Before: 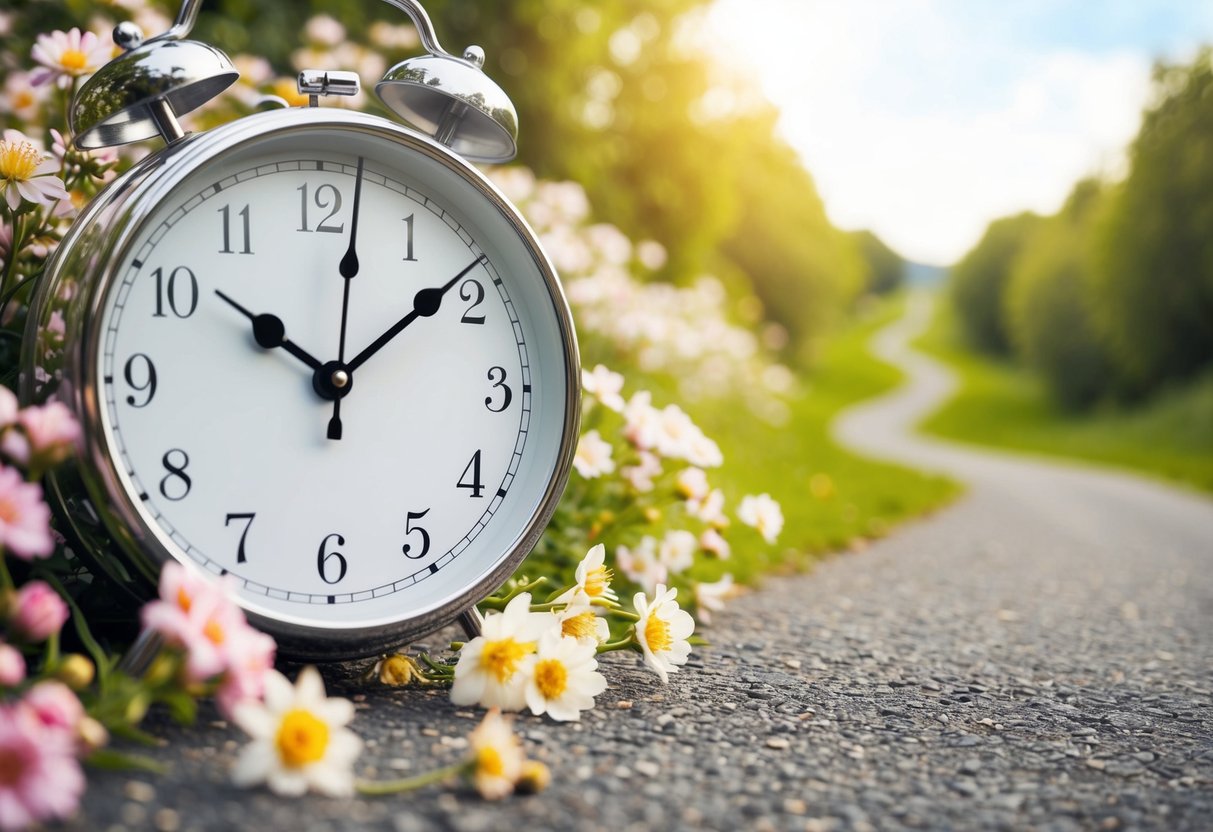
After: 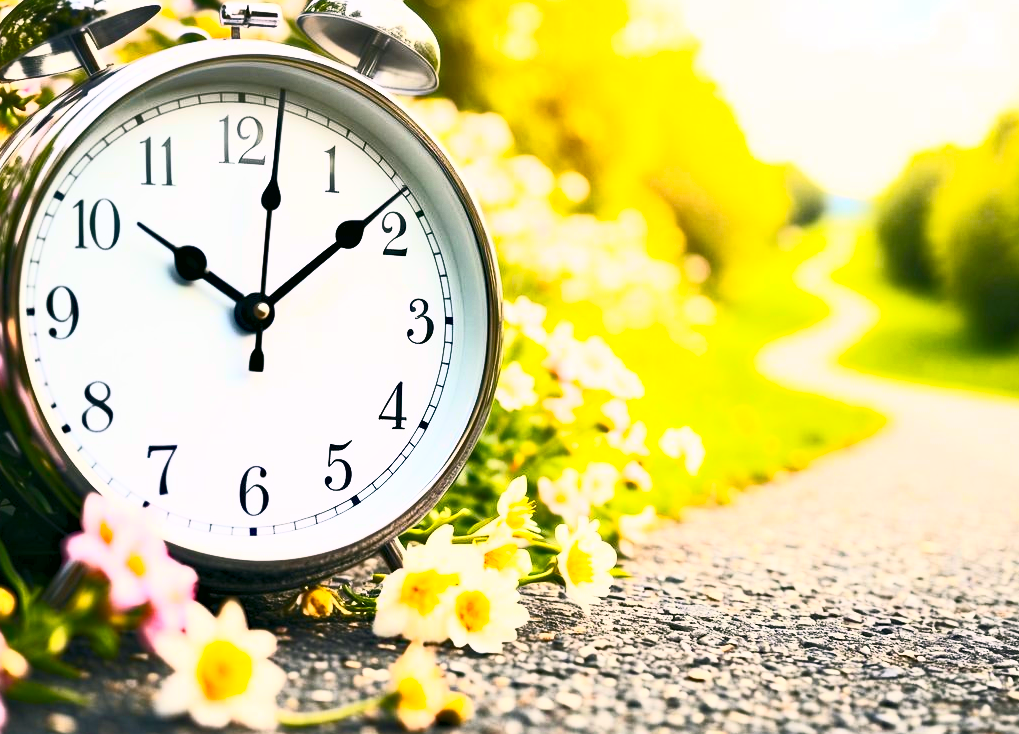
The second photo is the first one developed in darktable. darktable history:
color correction: highlights a* 4.02, highlights b* 4.98, shadows a* -7.55, shadows b* 4.98
contrast brightness saturation: contrast 0.83, brightness 0.59, saturation 0.59
haze removal: strength 0.29, distance 0.25, compatibility mode true, adaptive false
crop: left 6.446%, top 8.188%, right 9.538%, bottom 3.548%
